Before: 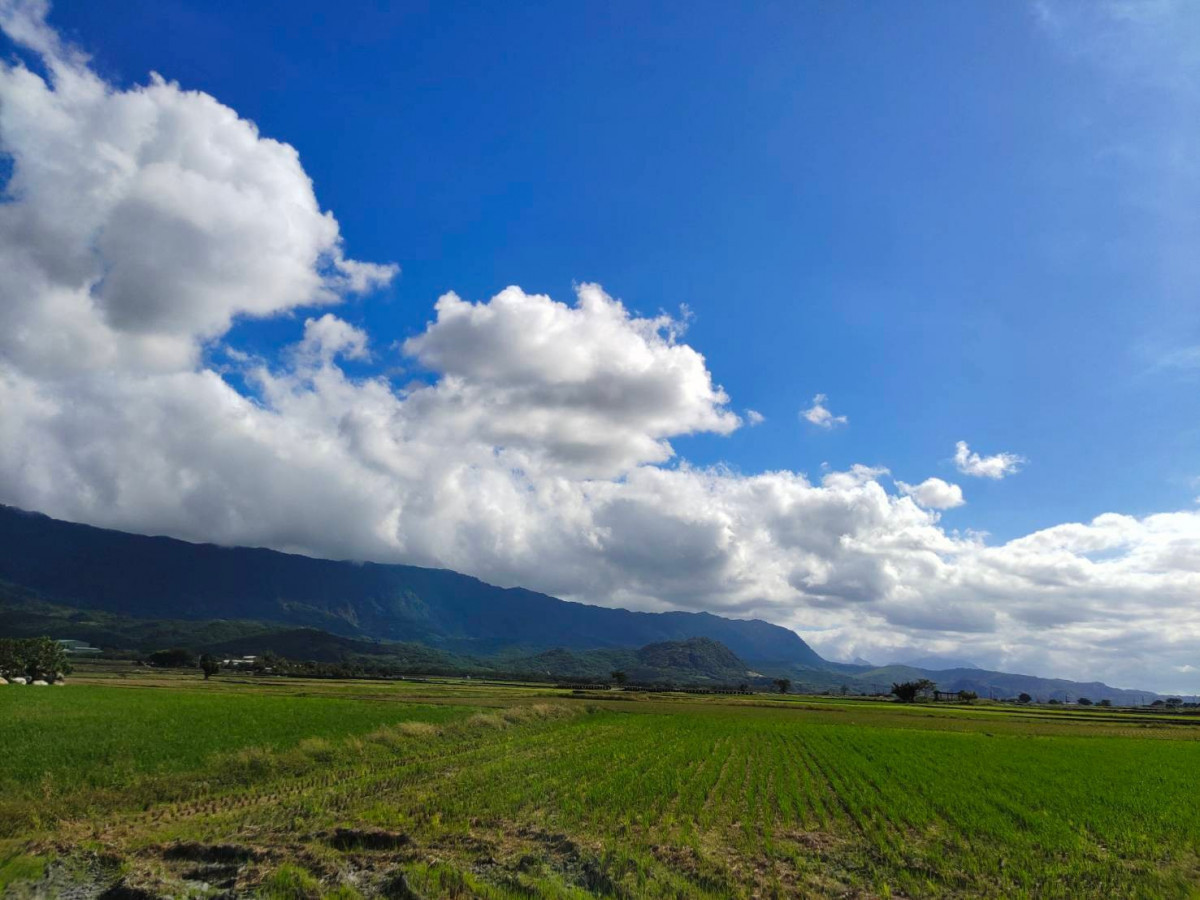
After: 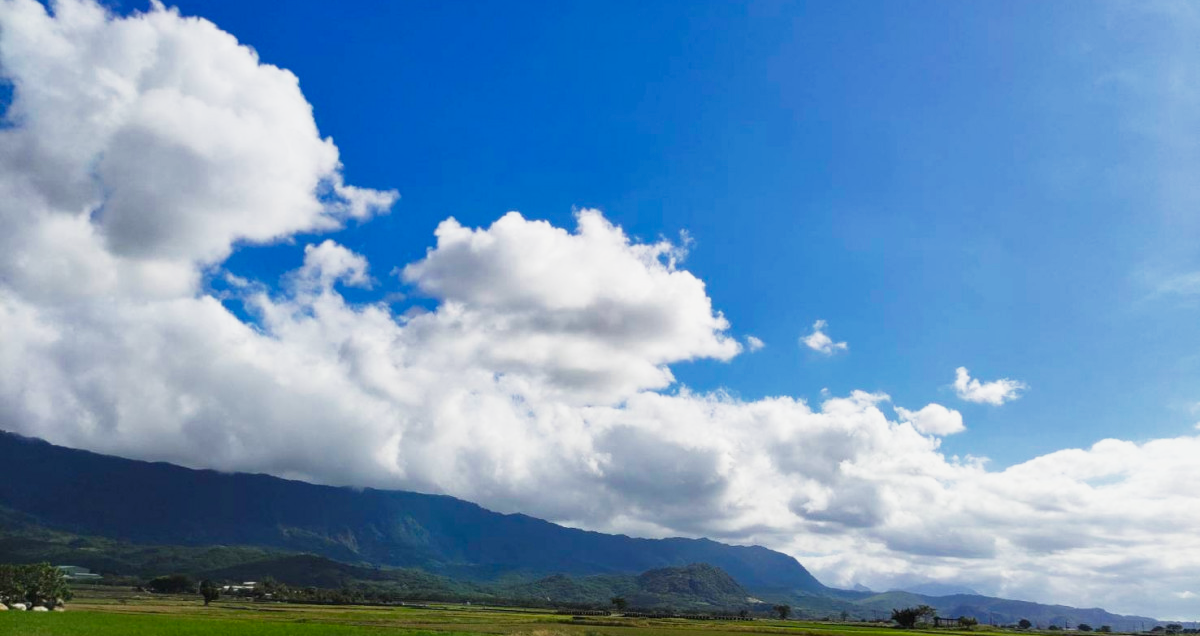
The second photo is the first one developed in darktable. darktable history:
levels: levels [0, 0.492, 0.984]
color zones: curves: ch0 [(0, 0.425) (0.143, 0.422) (0.286, 0.42) (0.429, 0.419) (0.571, 0.419) (0.714, 0.42) (0.857, 0.422) (1, 0.425)]
crop and rotate: top 8.293%, bottom 20.996%
base curve: curves: ch0 [(0, 0) (0.088, 0.125) (0.176, 0.251) (0.354, 0.501) (0.613, 0.749) (1, 0.877)], preserve colors none
